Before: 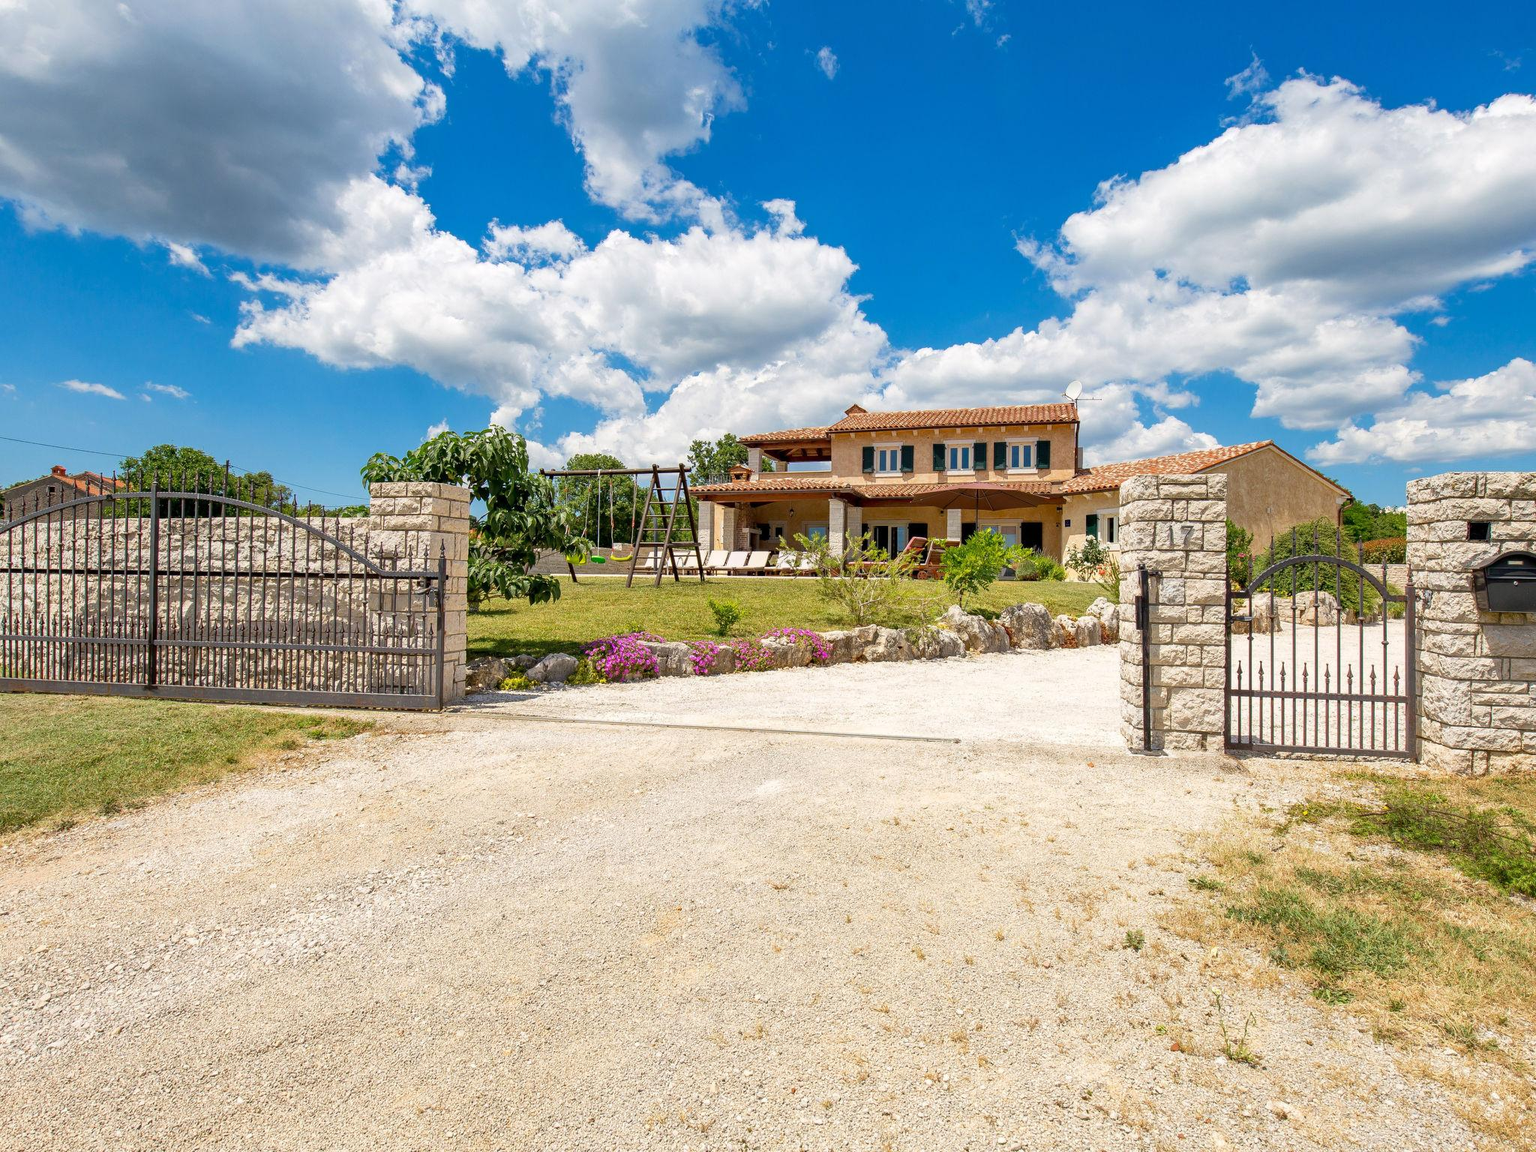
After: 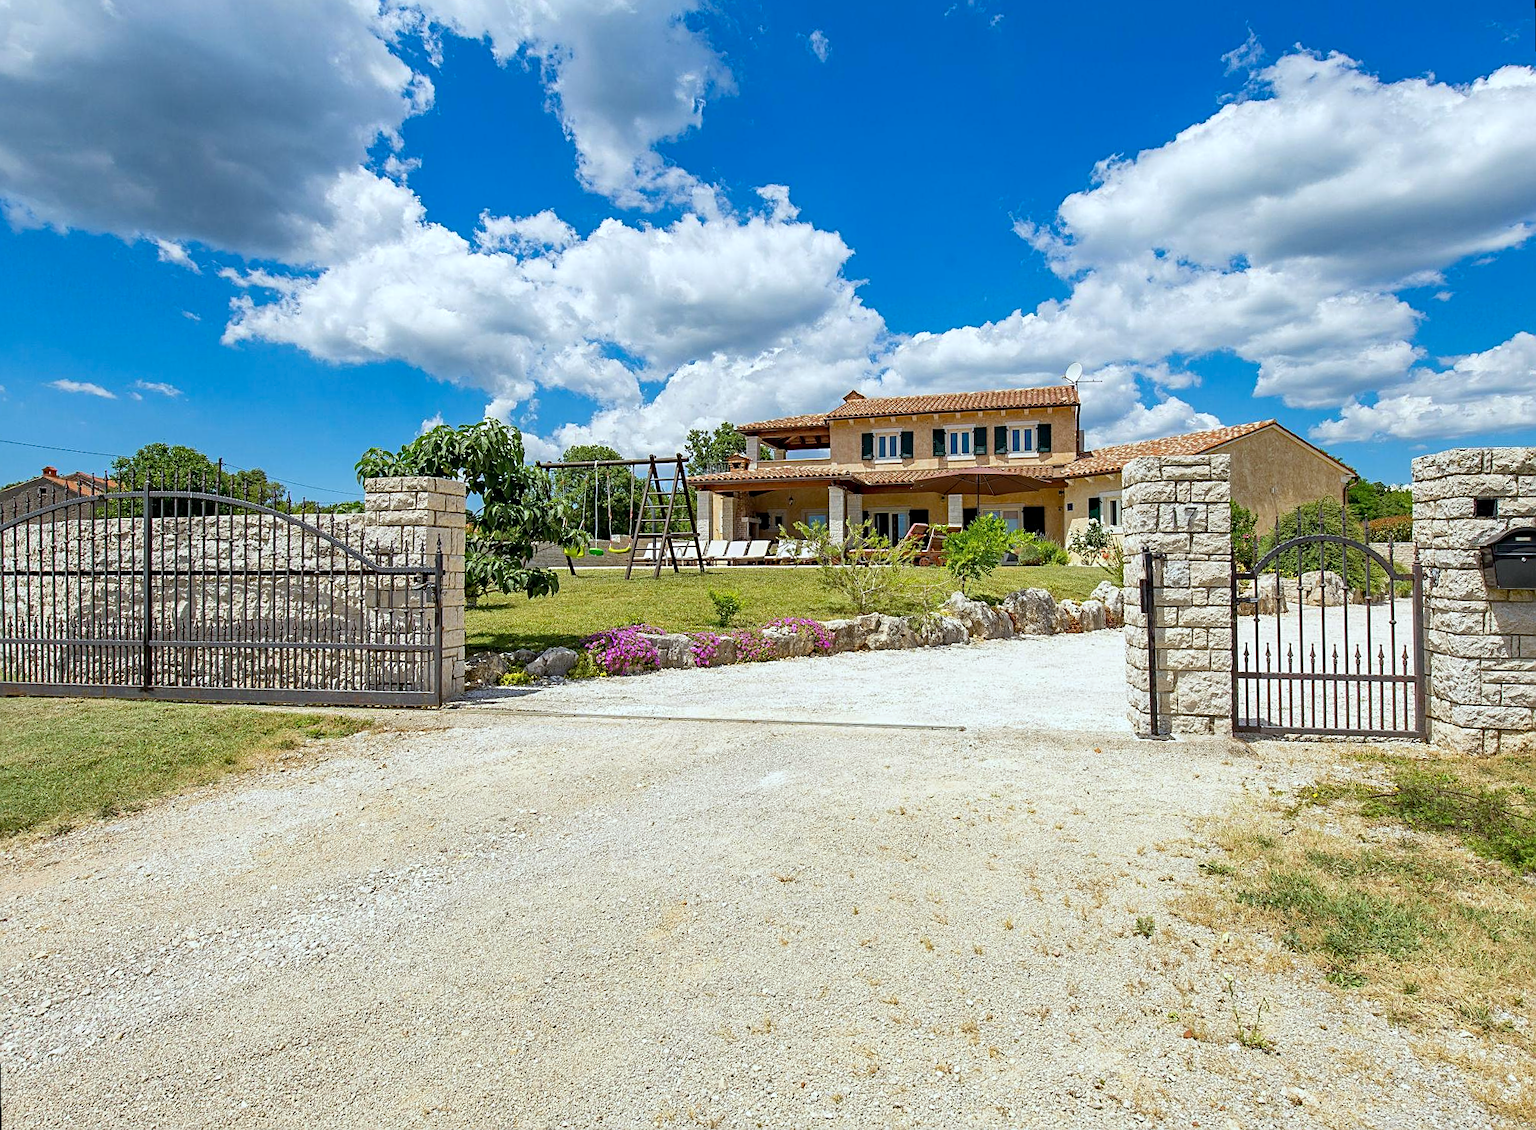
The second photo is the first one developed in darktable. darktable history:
haze removal: compatibility mode true, adaptive false
rotate and perspective: rotation -1°, crop left 0.011, crop right 0.989, crop top 0.025, crop bottom 0.975
white balance: red 0.925, blue 1.046
sharpen: on, module defaults
